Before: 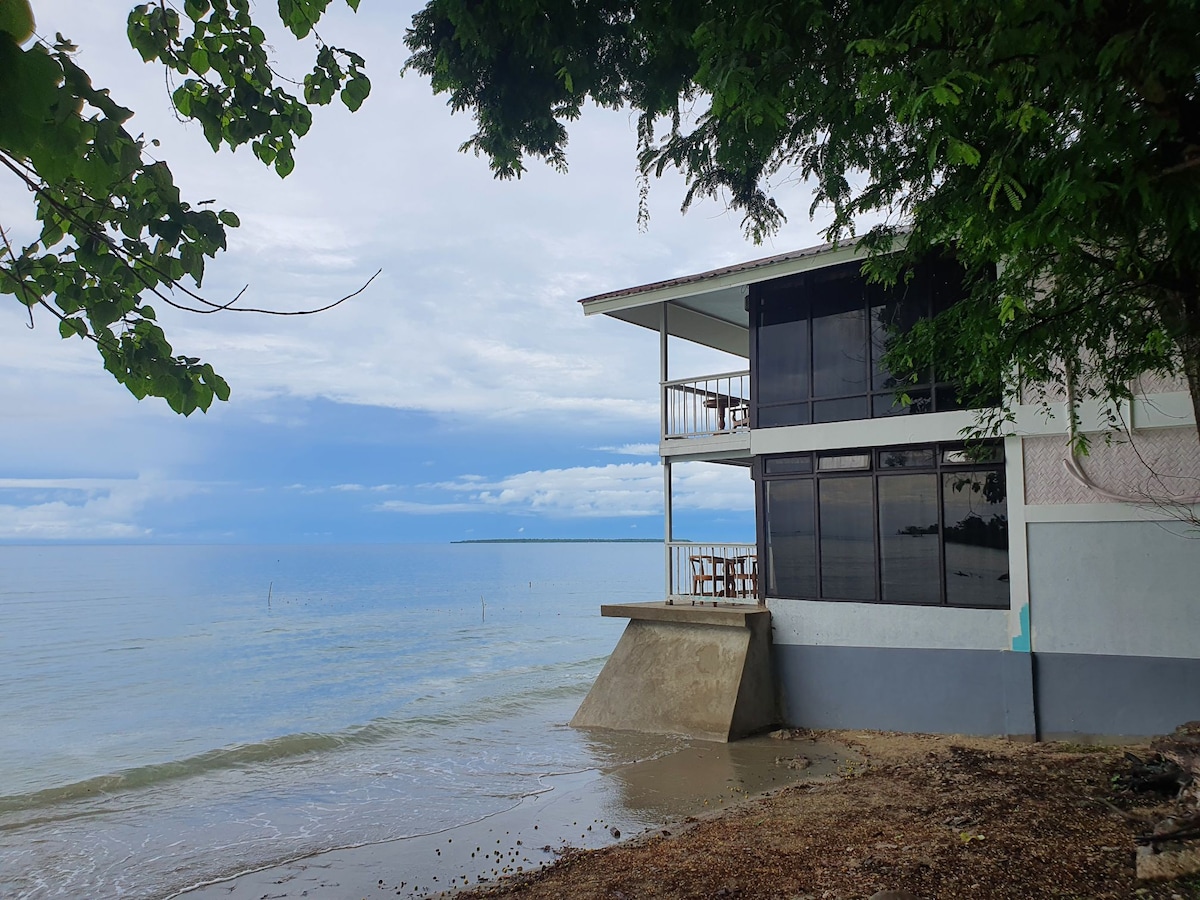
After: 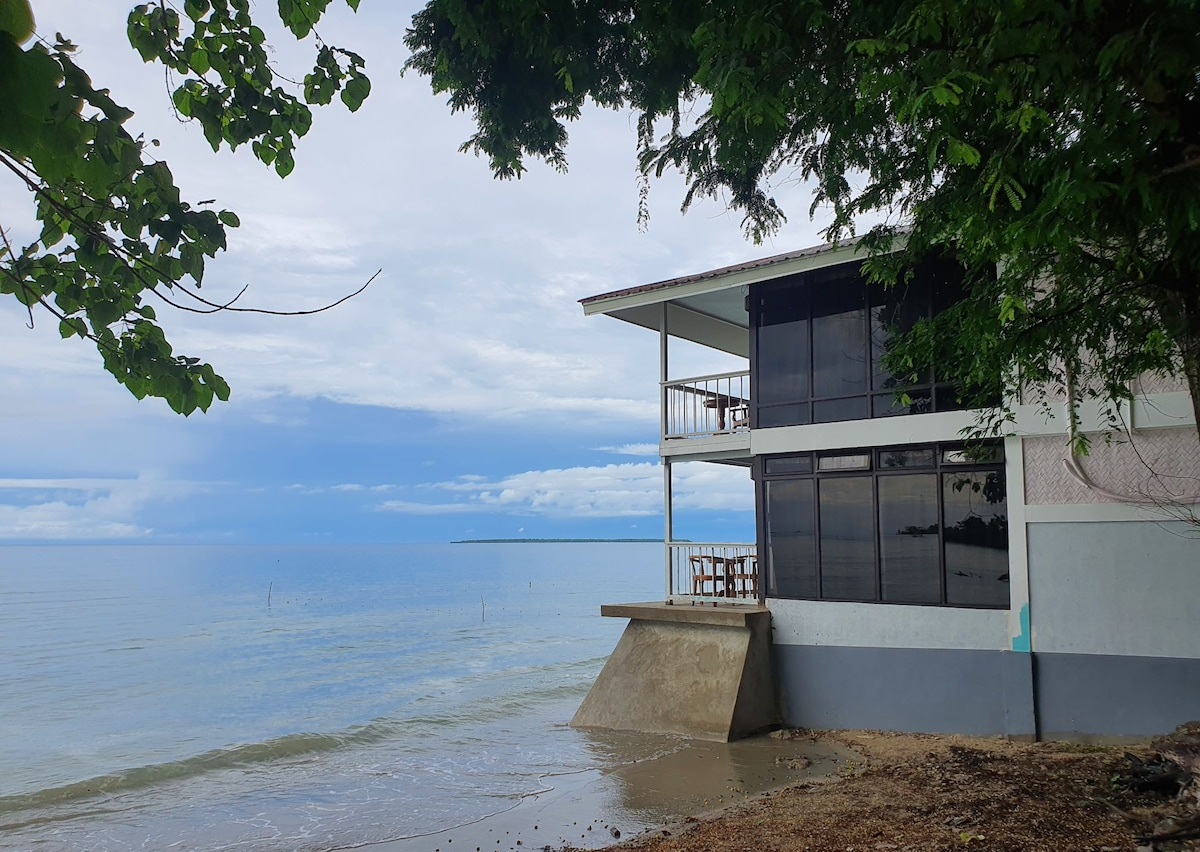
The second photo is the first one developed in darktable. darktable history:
crop and rotate: top 0.014%, bottom 5.25%
